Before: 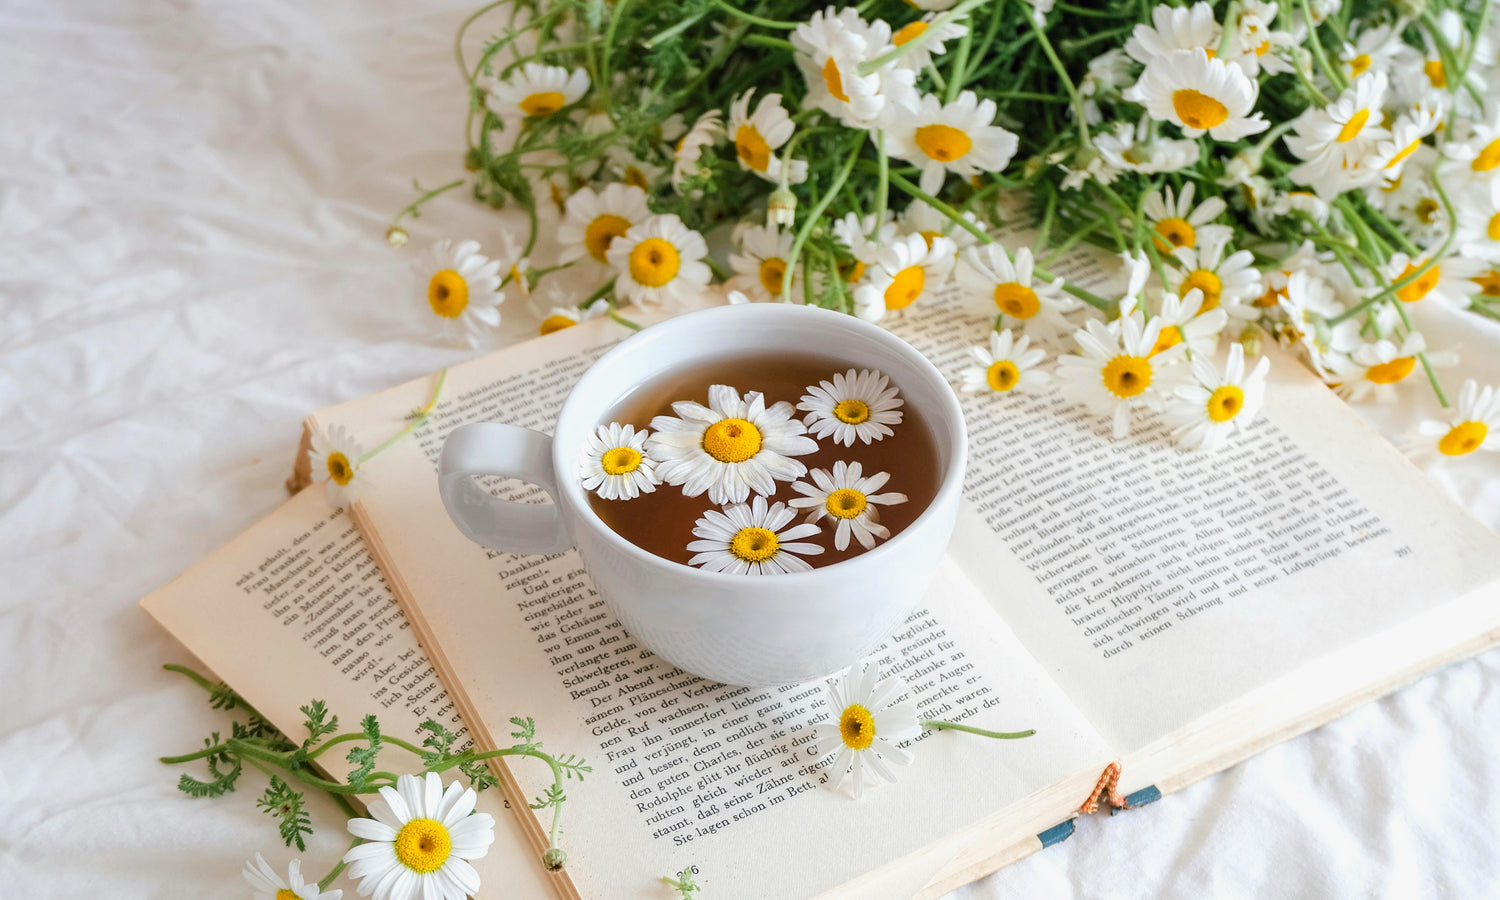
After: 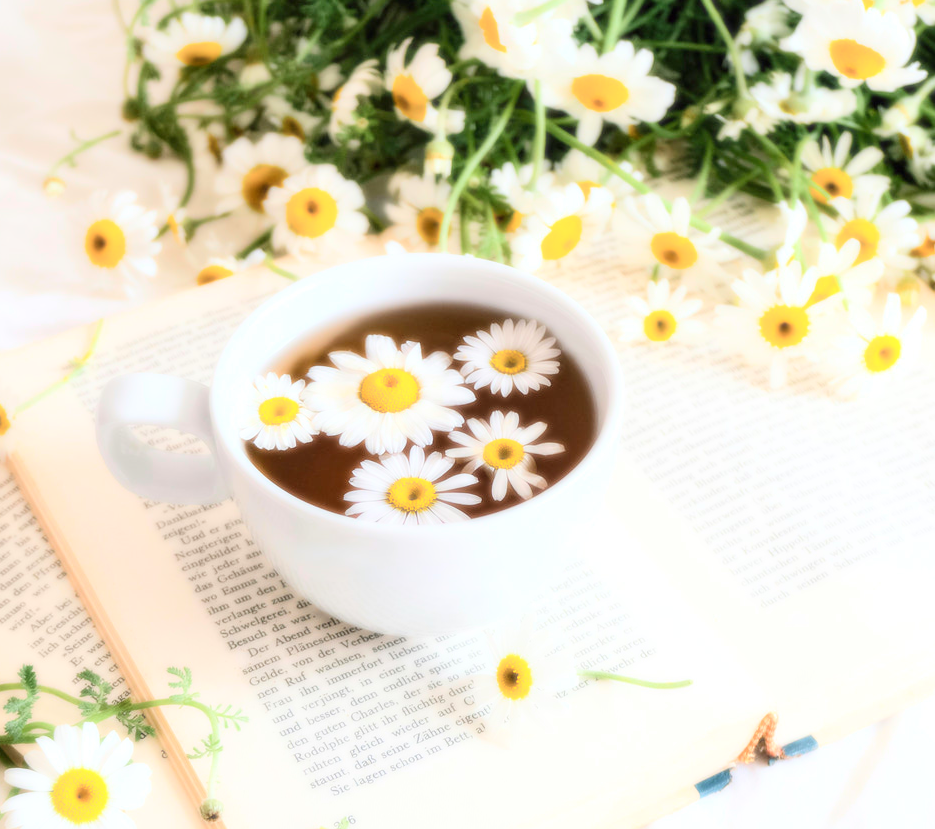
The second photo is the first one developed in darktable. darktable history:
bloom: size 0%, threshold 54.82%, strength 8.31%
crop and rotate: left 22.918%, top 5.629%, right 14.711%, bottom 2.247%
